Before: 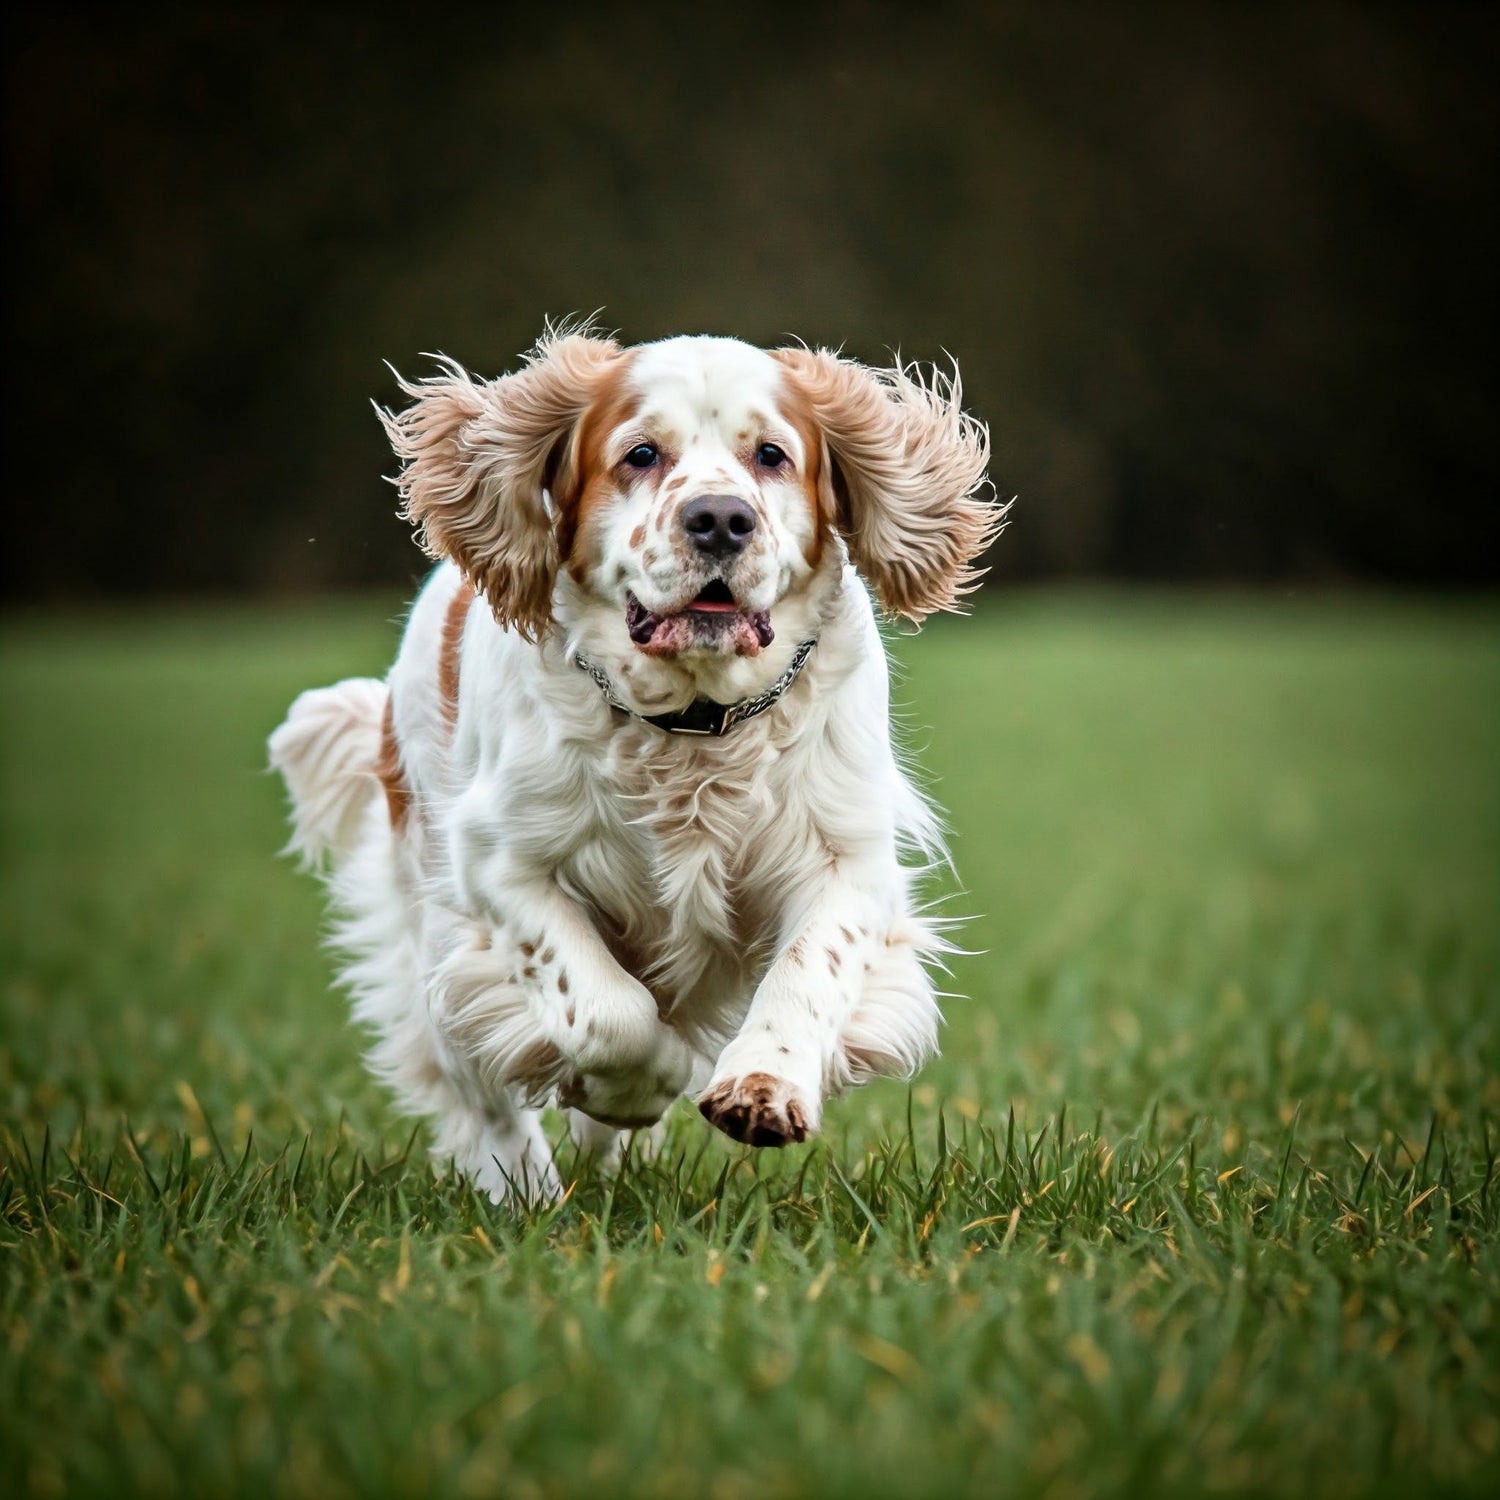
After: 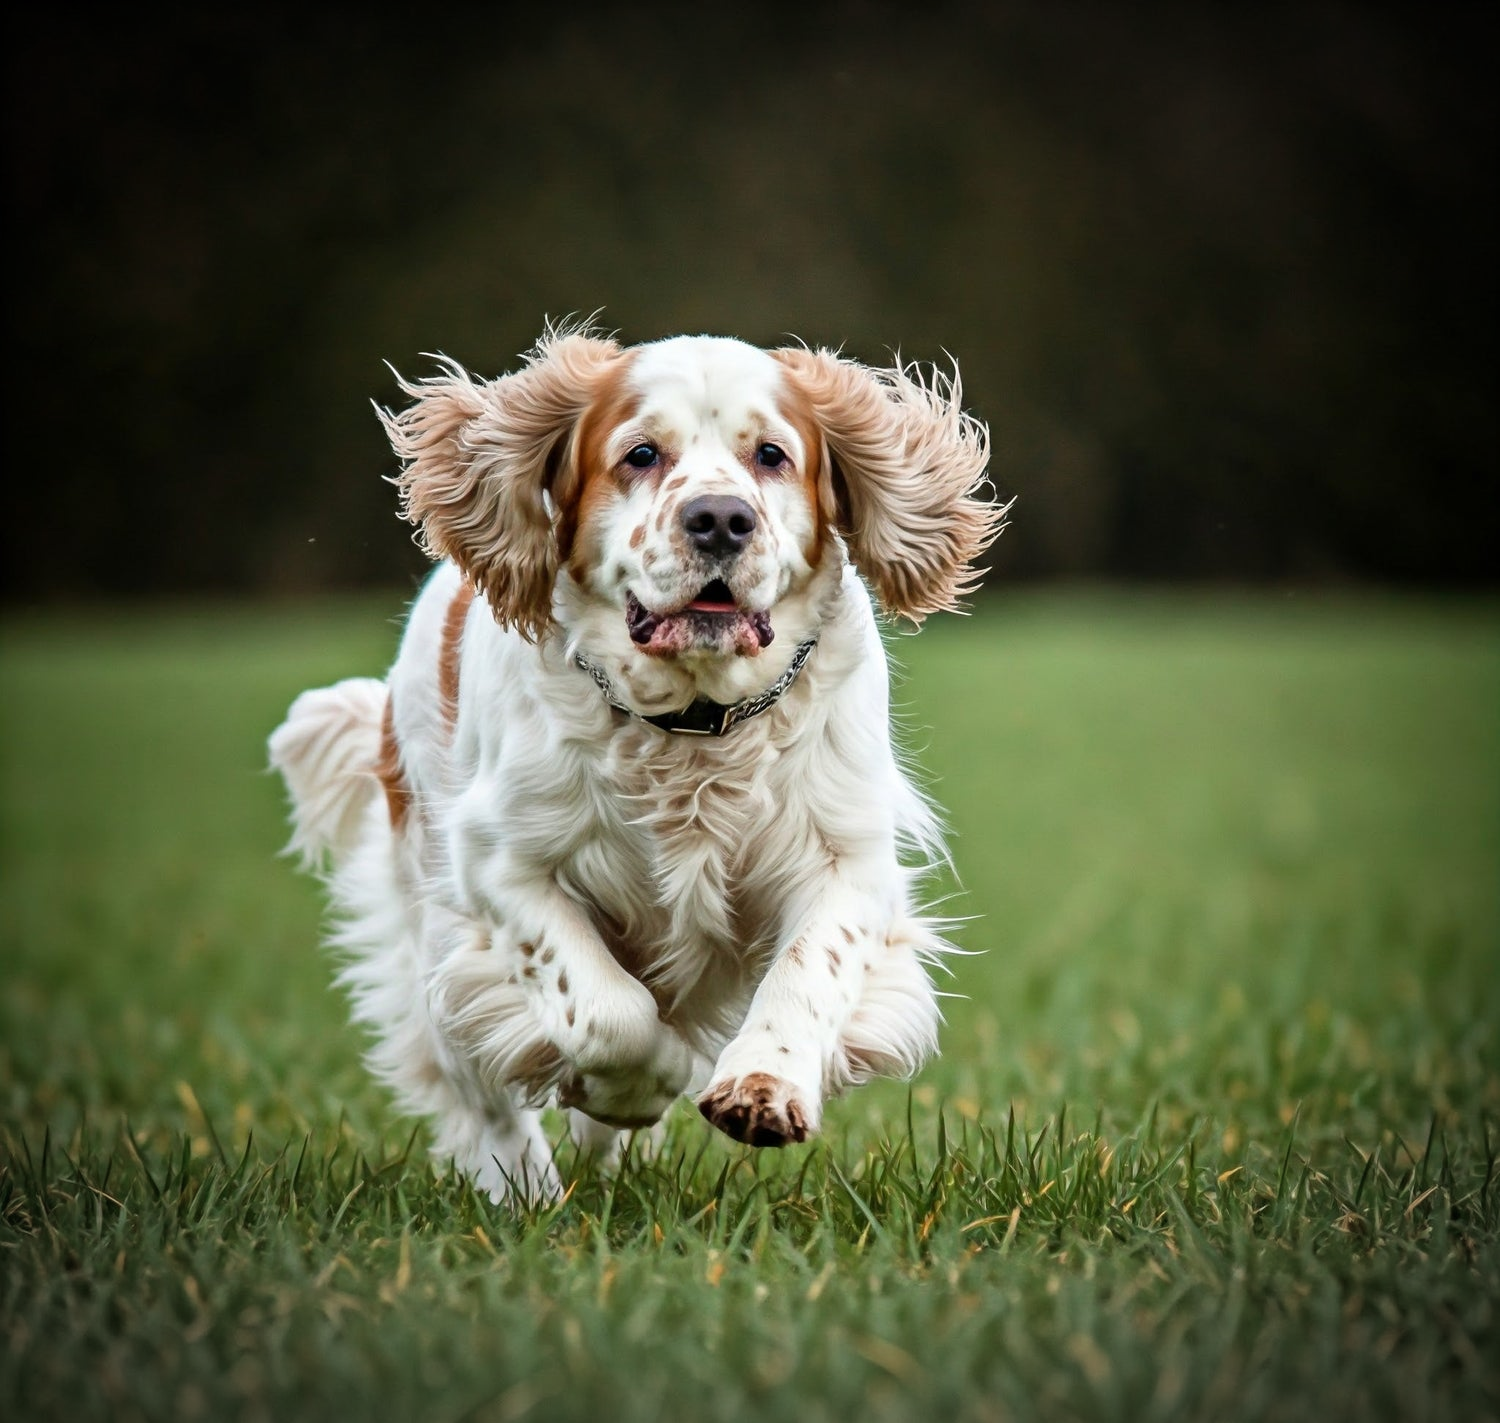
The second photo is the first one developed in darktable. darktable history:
crop and rotate: top 0%, bottom 5.097%
vignetting: fall-off start 100%, brightness -0.282, width/height ratio 1.31
